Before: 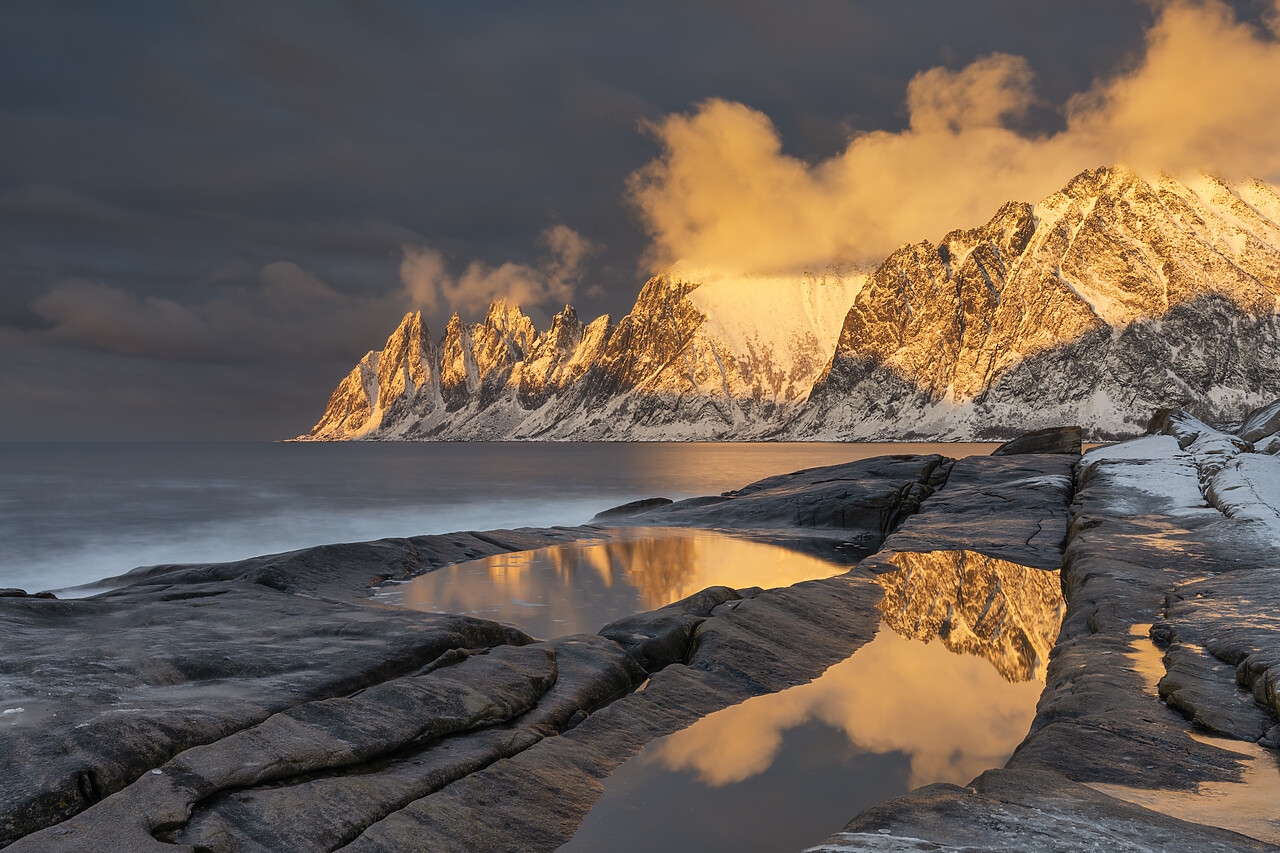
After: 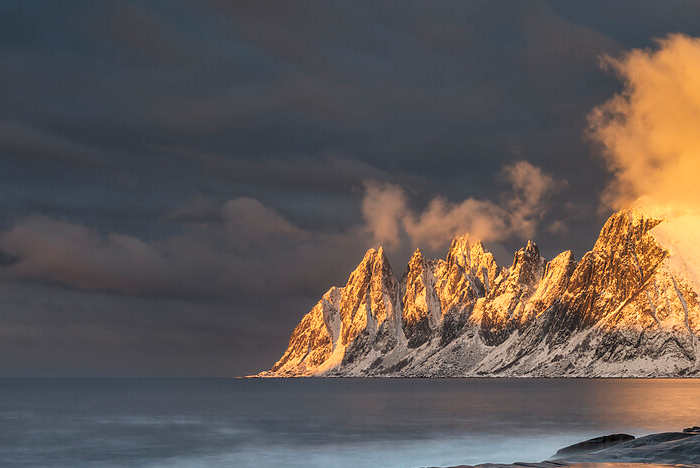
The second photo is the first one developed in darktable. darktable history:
crop and rotate: left 3.047%, top 7.509%, right 42.236%, bottom 37.598%
local contrast: on, module defaults
